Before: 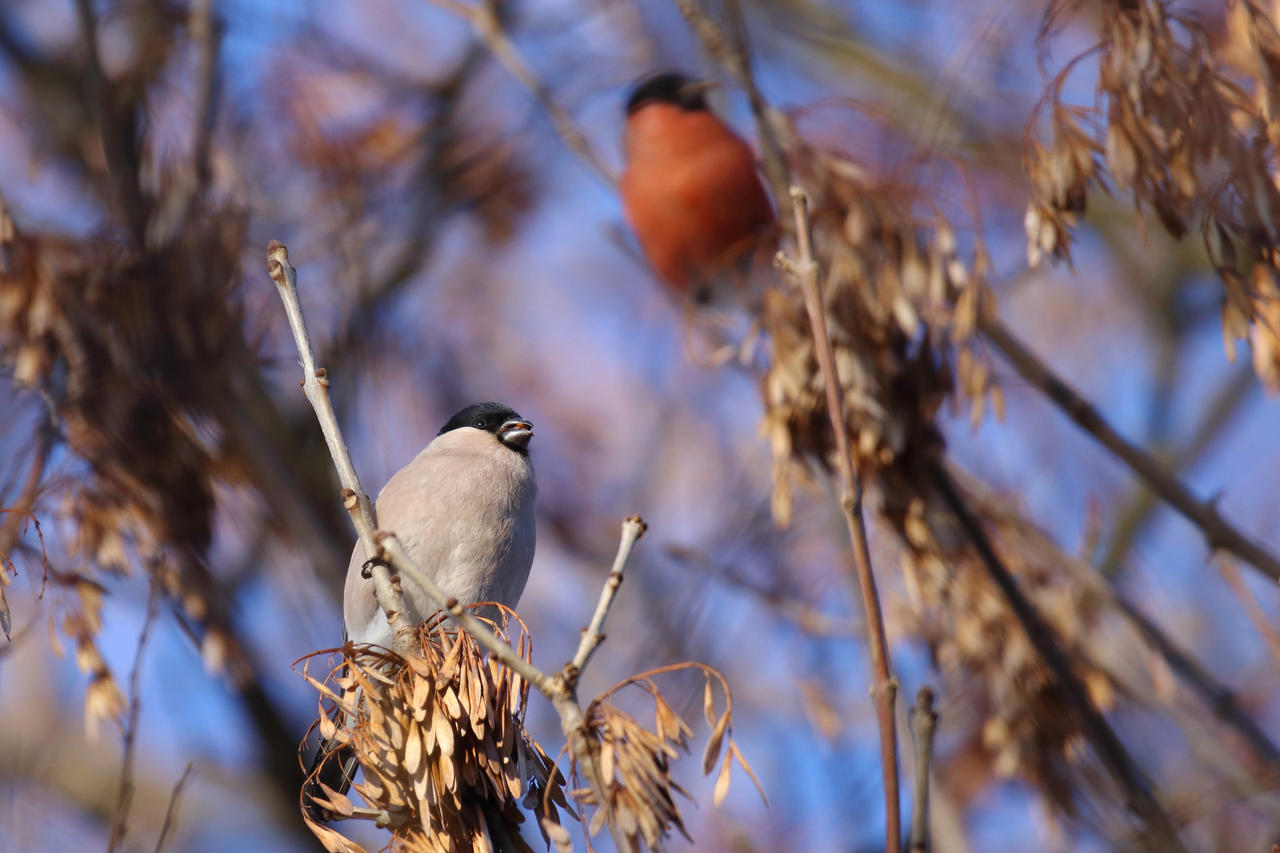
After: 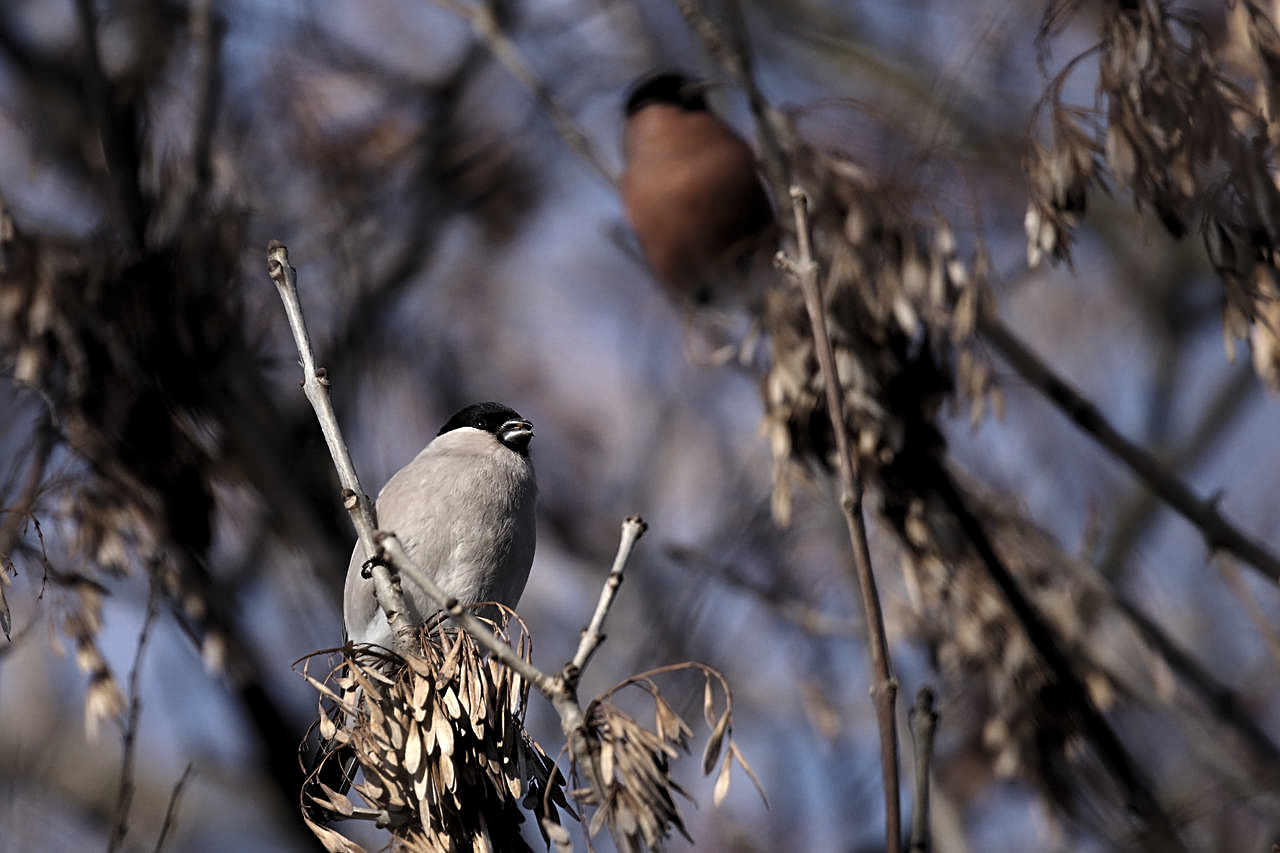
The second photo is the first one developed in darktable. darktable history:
sharpen: on, module defaults
color correction: saturation 0.57
levels: levels [0.101, 0.578, 0.953]
tone equalizer: on, module defaults
